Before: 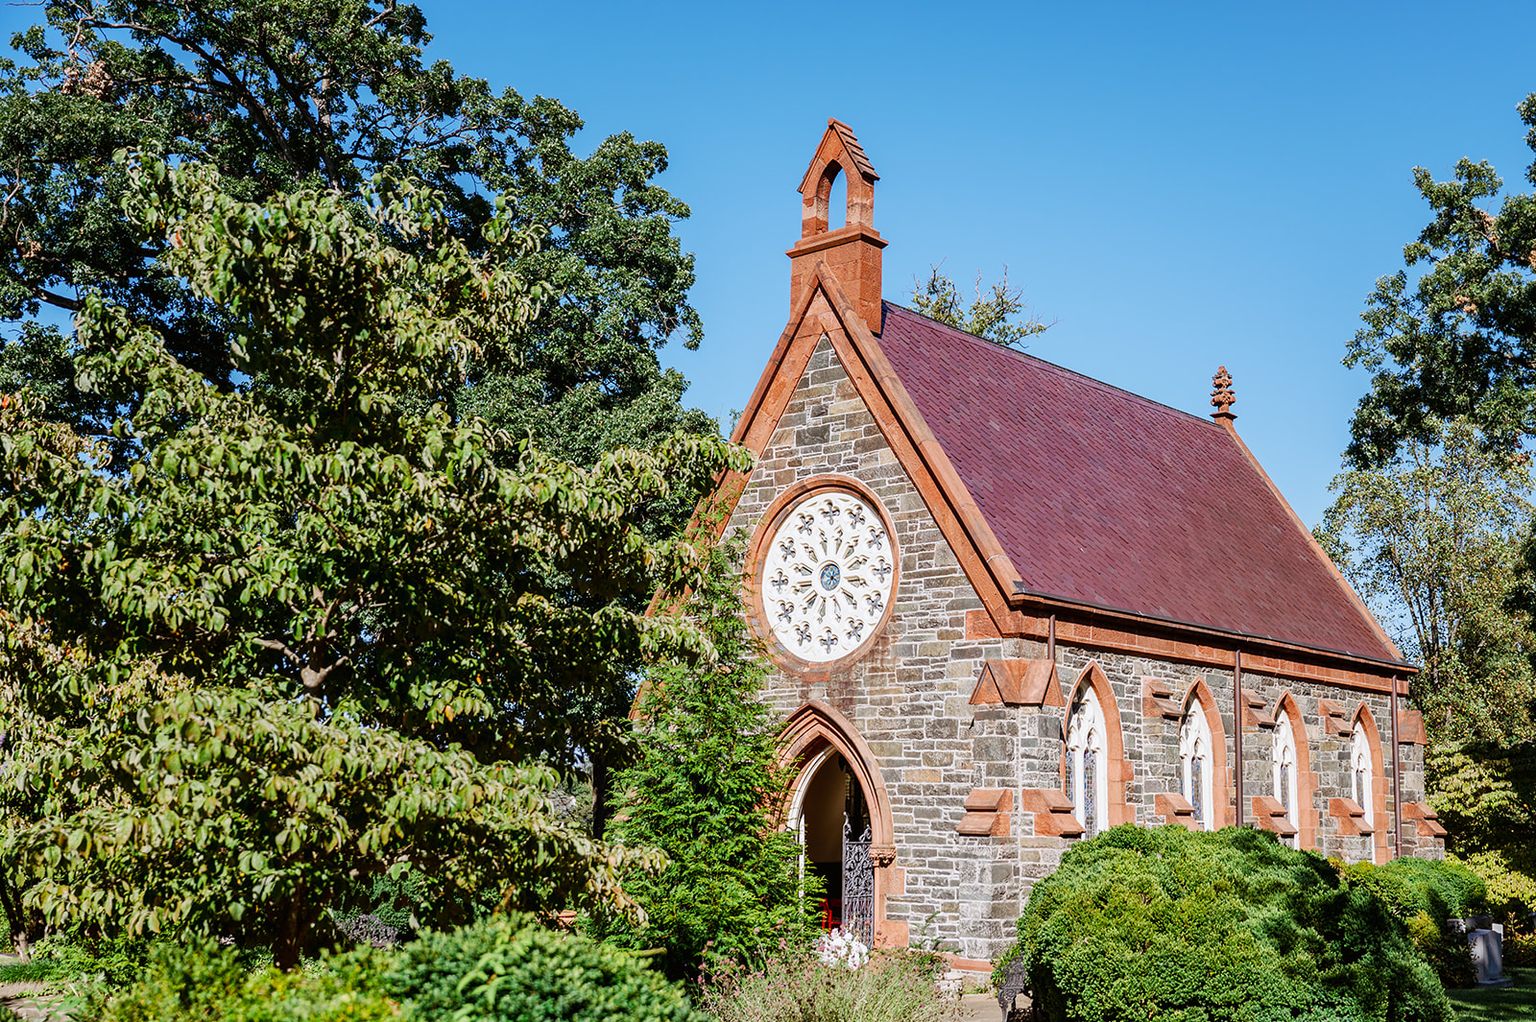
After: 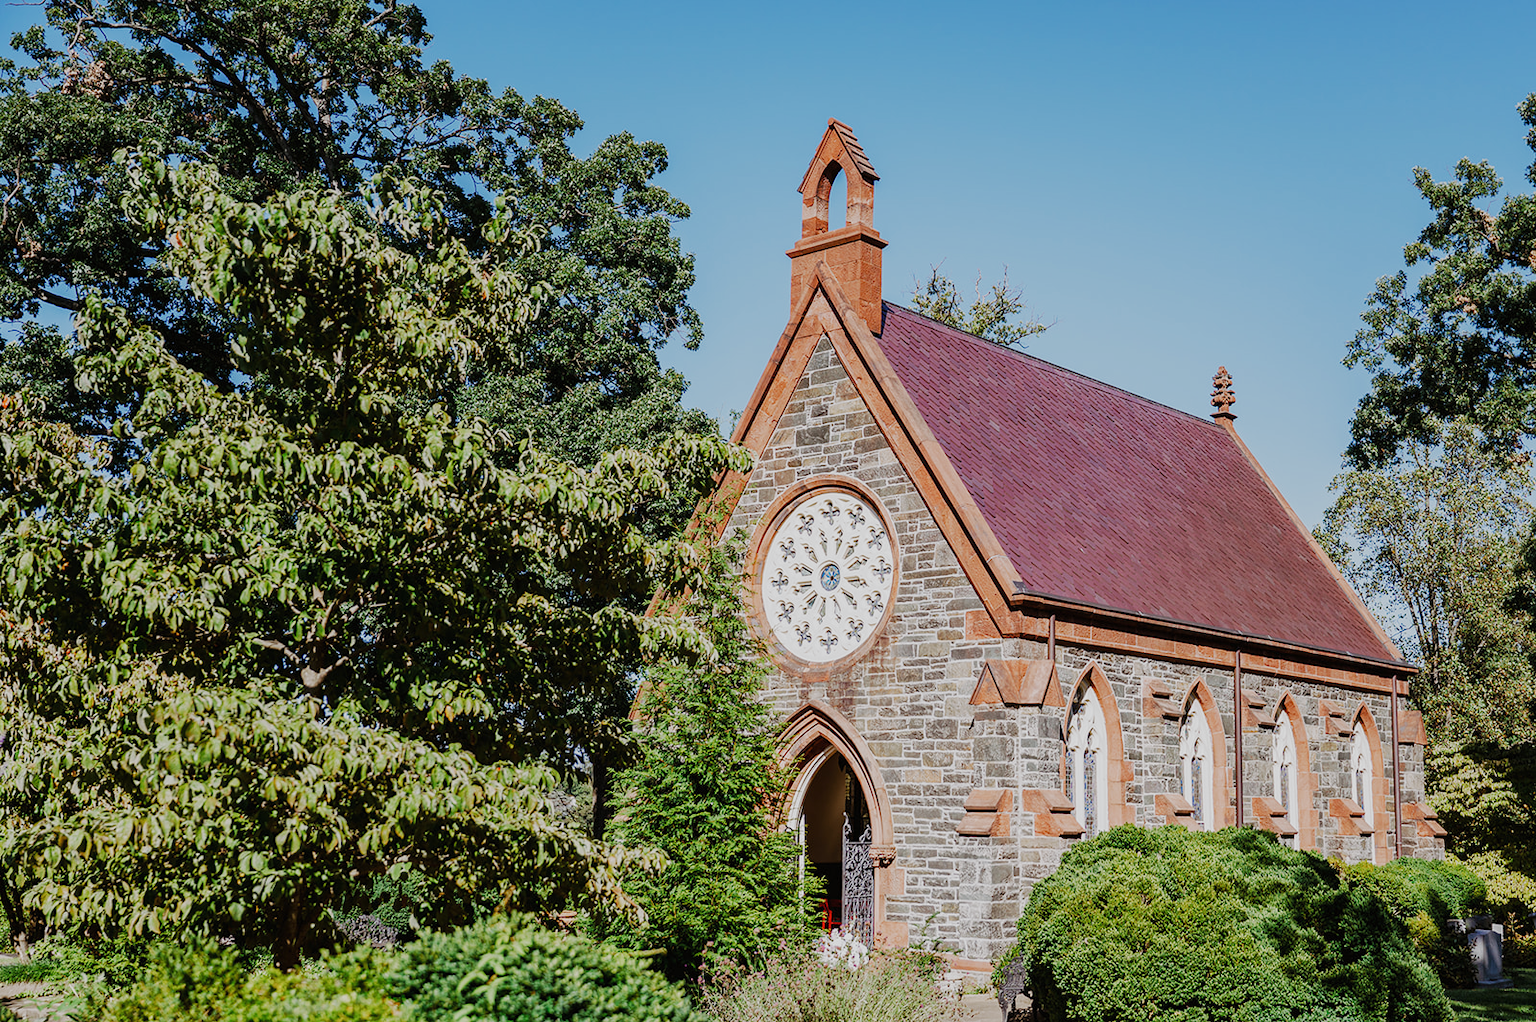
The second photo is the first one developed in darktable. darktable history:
filmic rgb: black relative exposure -14.21 EV, white relative exposure 3.38 EV, hardness 7.85, contrast 0.989, preserve chrominance no, color science v5 (2021), contrast in shadows safe, contrast in highlights safe
